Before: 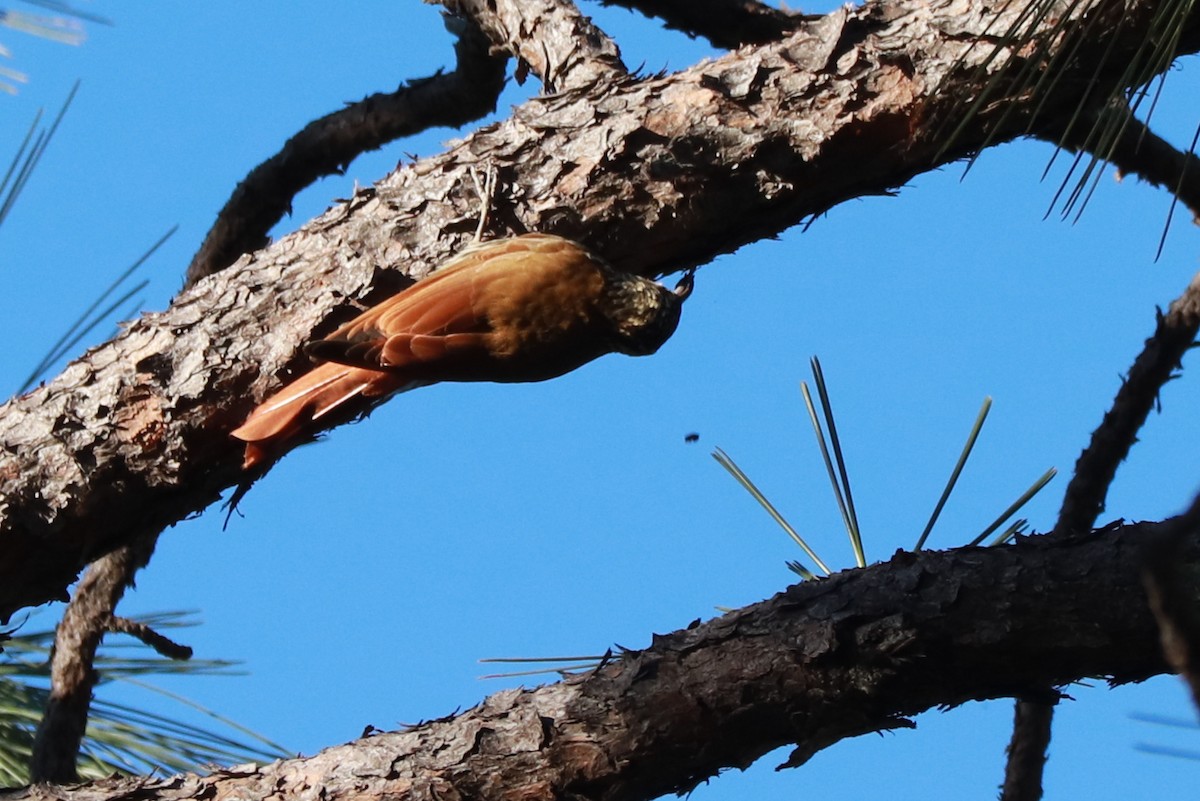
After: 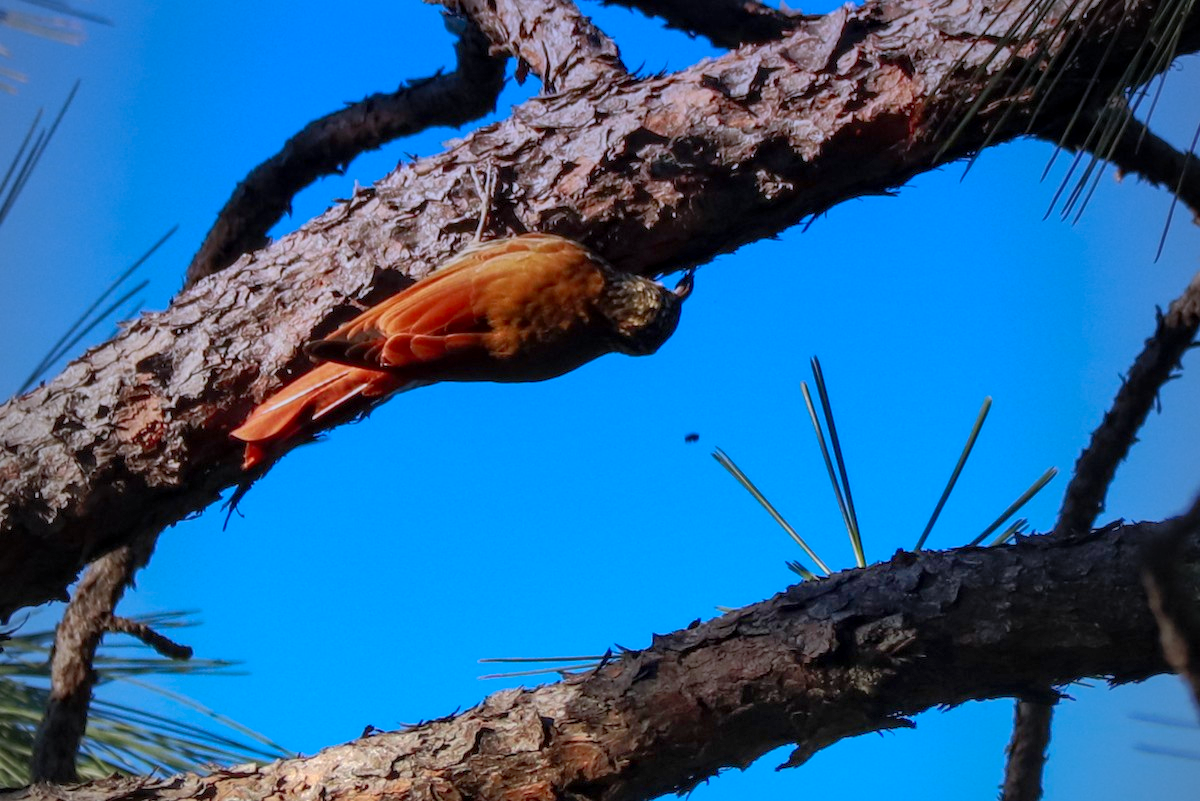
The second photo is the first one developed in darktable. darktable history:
contrast brightness saturation: saturation 0.5
shadows and highlights: shadows 60, highlights -60
vignetting: fall-off start 97%, fall-off radius 100%, width/height ratio 0.609, unbound false
graduated density: hue 238.83°, saturation 50%
local contrast: detail 130%
